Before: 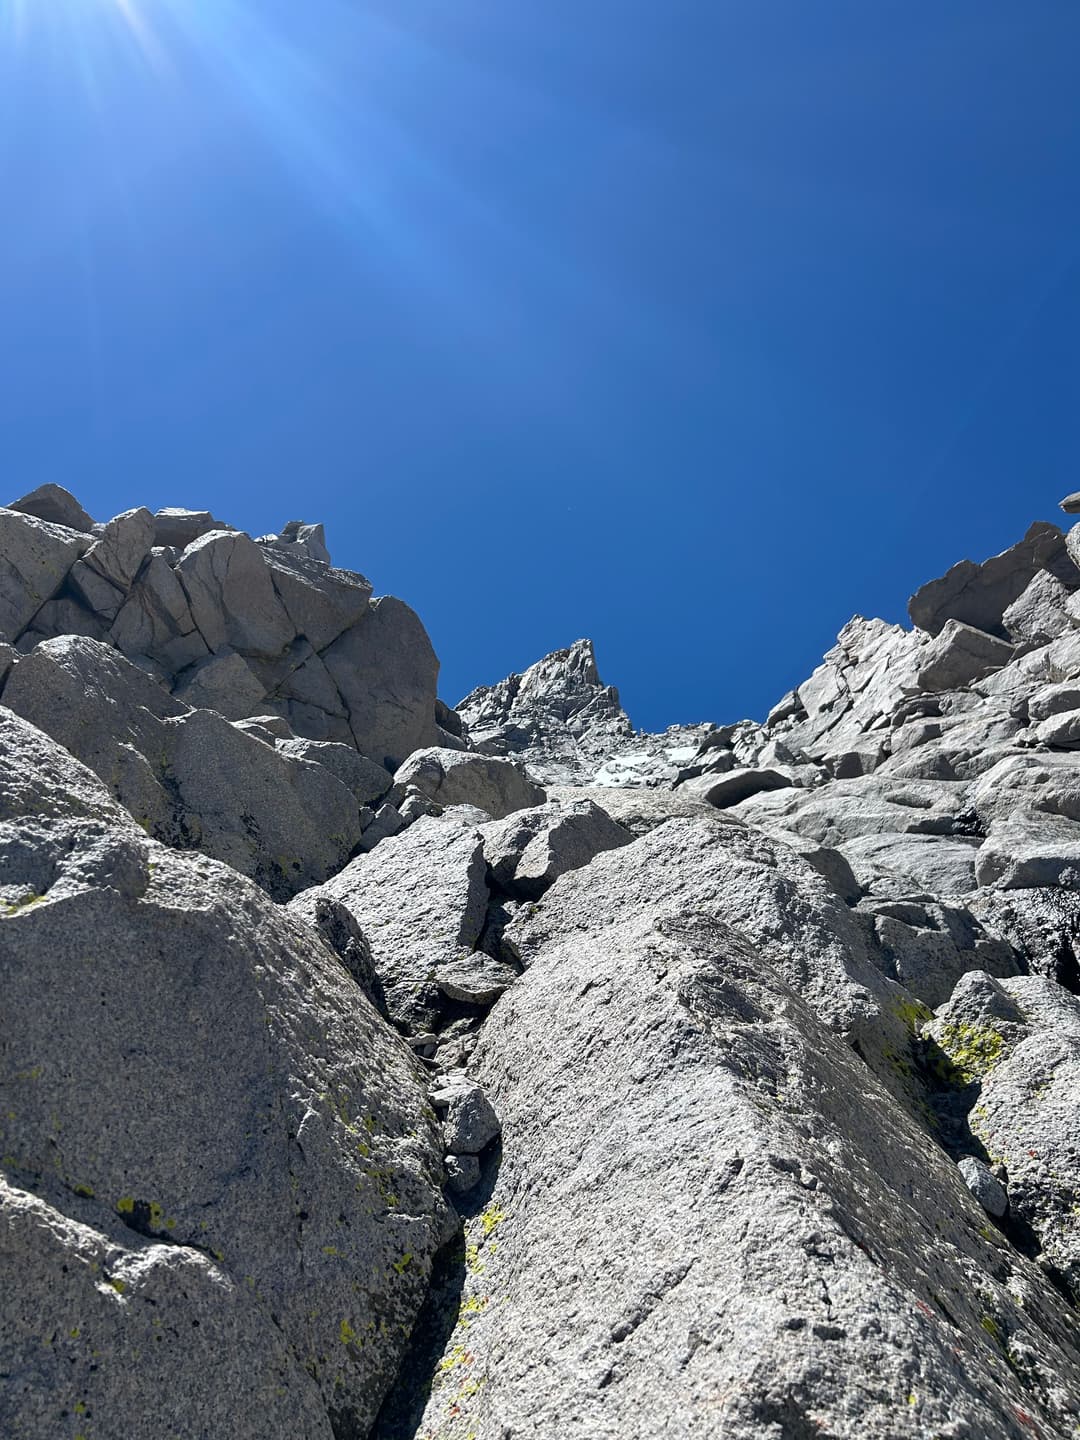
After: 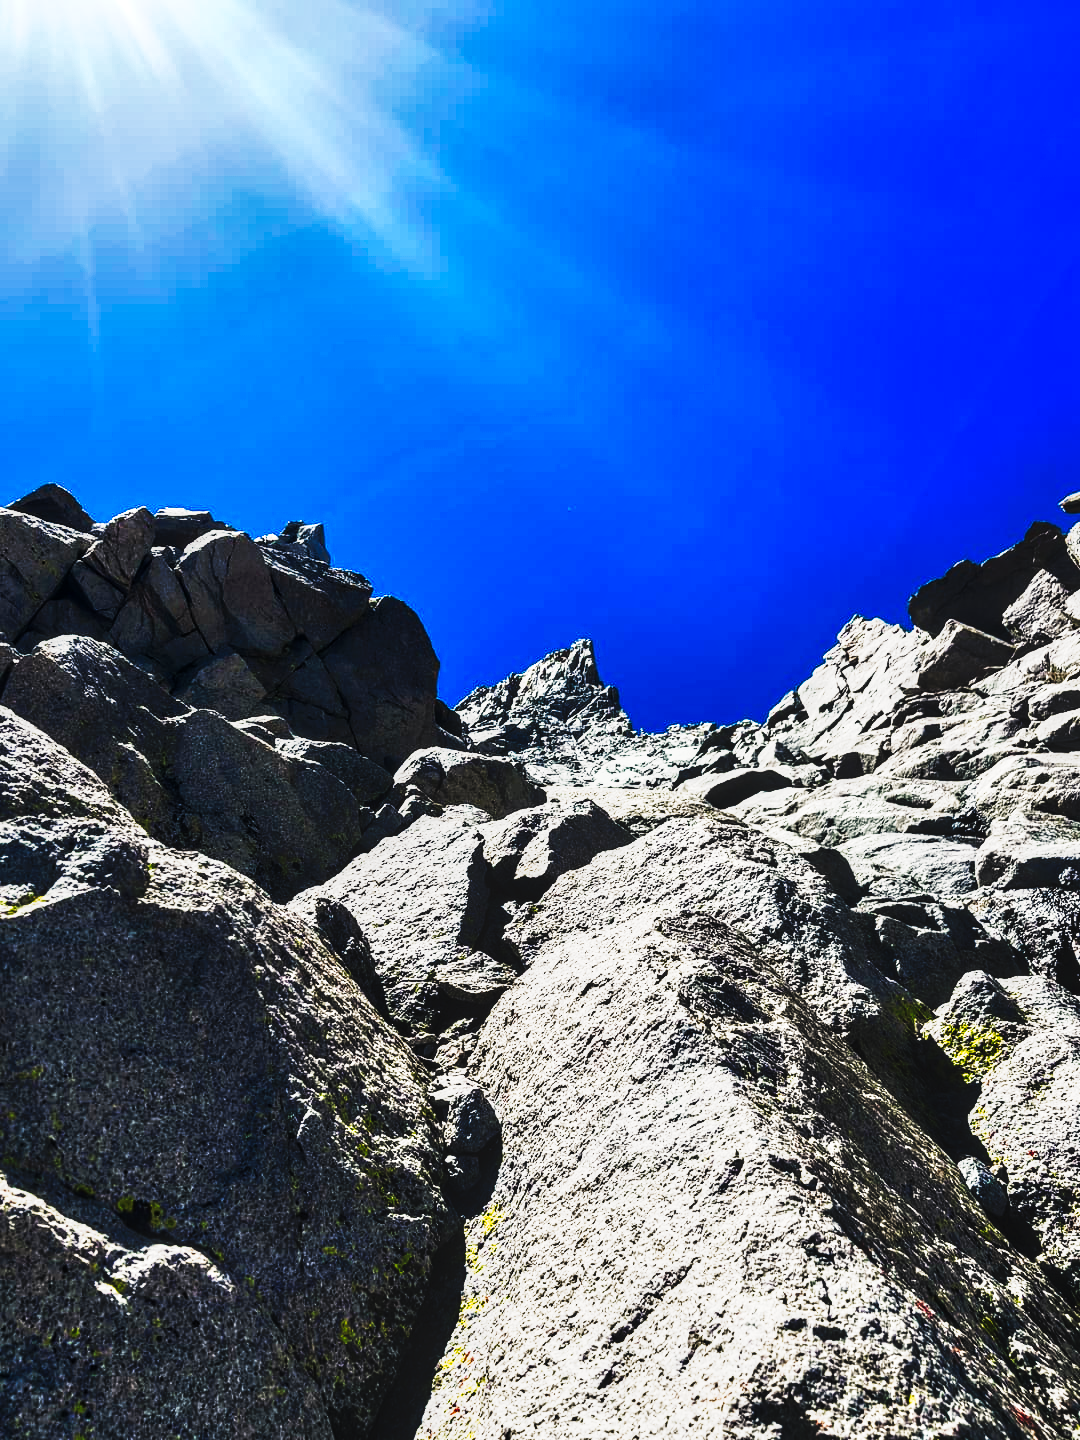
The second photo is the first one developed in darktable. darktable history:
local contrast: on, module defaults
tone curve: curves: ch0 [(0, 0) (0.003, 0.004) (0.011, 0.006) (0.025, 0.008) (0.044, 0.012) (0.069, 0.017) (0.1, 0.021) (0.136, 0.029) (0.177, 0.043) (0.224, 0.062) (0.277, 0.108) (0.335, 0.166) (0.399, 0.301) (0.468, 0.467) (0.543, 0.64) (0.623, 0.803) (0.709, 0.908) (0.801, 0.969) (0.898, 0.988) (1, 1)], preserve colors none
velvia: on, module defaults
shadows and highlights: soften with gaussian
color balance rgb: highlights gain › chroma 2.282%, highlights gain › hue 74.5°, perceptual saturation grading › global saturation 20%, perceptual saturation grading › highlights -24.771%, perceptual saturation grading › shadows 24.151%, perceptual brilliance grading › highlights 14.317%, perceptual brilliance grading › mid-tones -5.402%, perceptual brilliance grading › shadows -26.996%, global vibrance 20%
